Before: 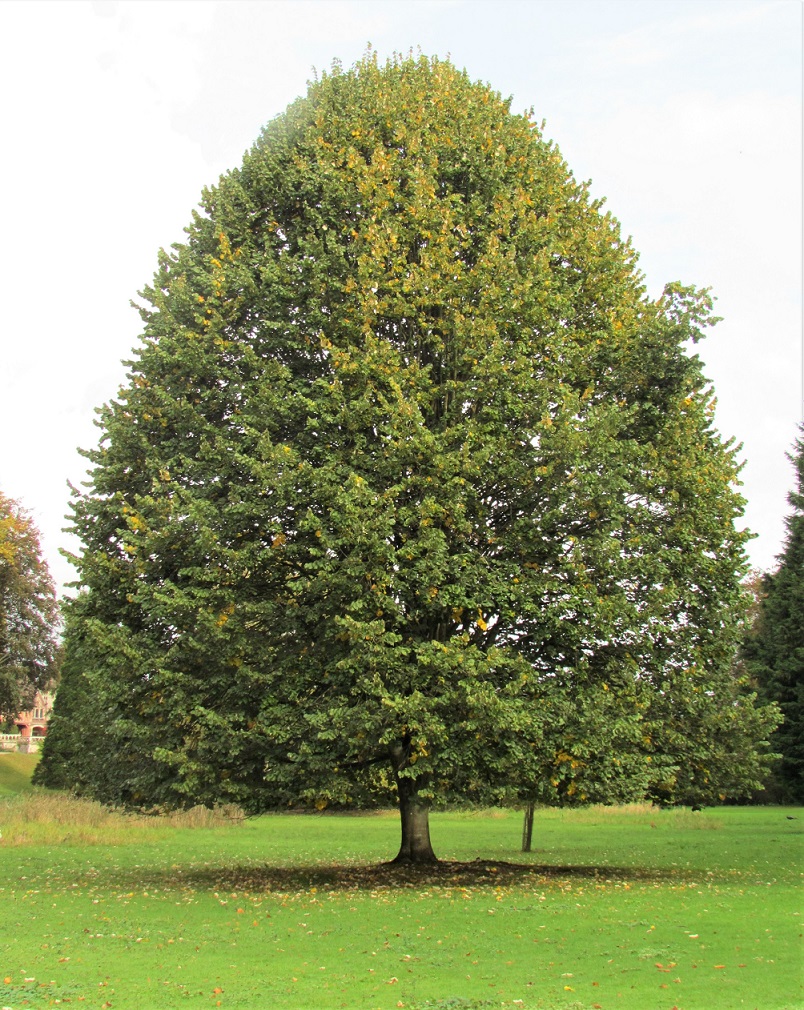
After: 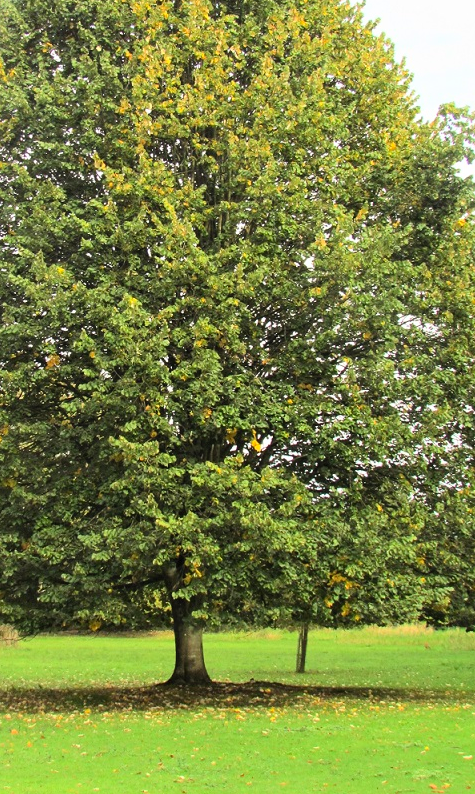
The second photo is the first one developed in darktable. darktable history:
contrast brightness saturation: contrast 0.2, brightness 0.16, saturation 0.22
crop and rotate: left 28.256%, top 17.734%, right 12.656%, bottom 3.573%
